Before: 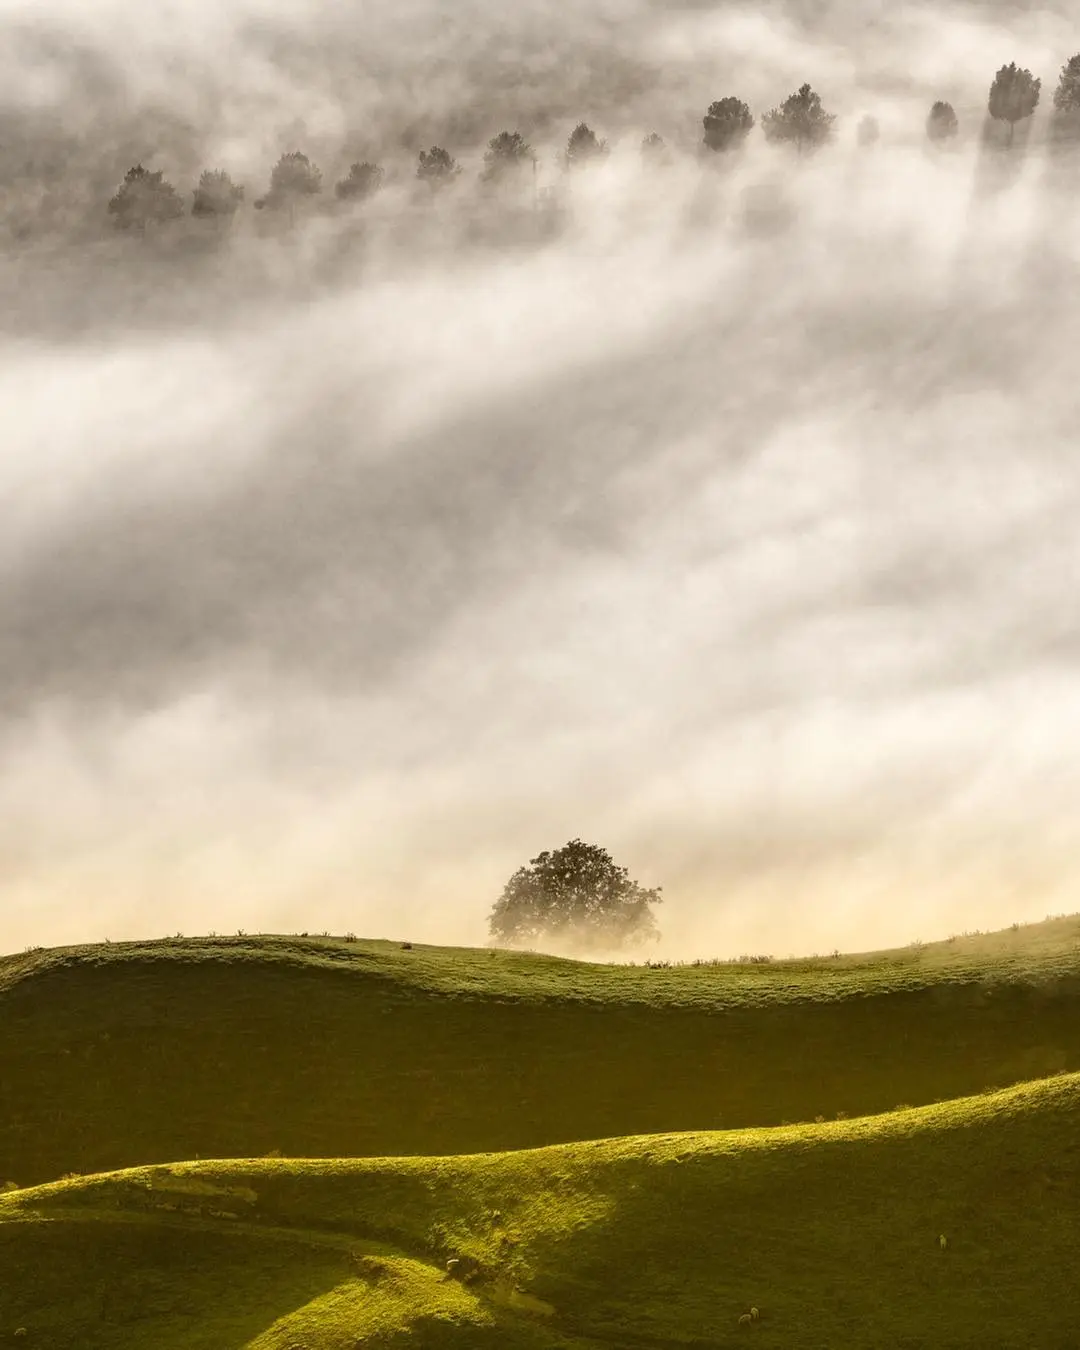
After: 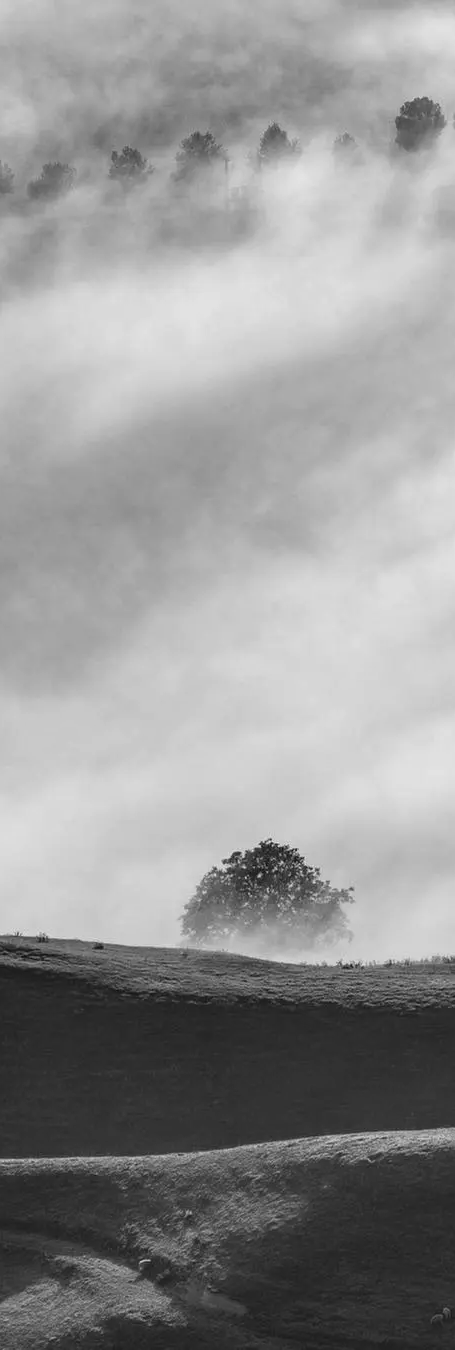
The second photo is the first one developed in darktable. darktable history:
crop: left 28.583%, right 29.231%
color calibration: output gray [0.18, 0.41, 0.41, 0], gray › normalize channels true, illuminant same as pipeline (D50), adaptation XYZ, x 0.346, y 0.359, gamut compression 0
